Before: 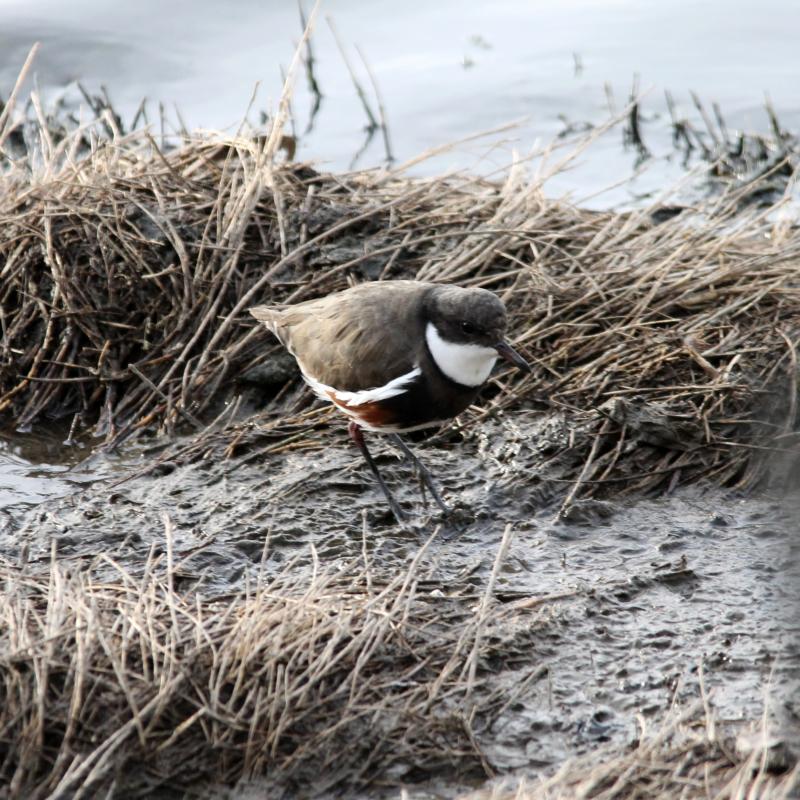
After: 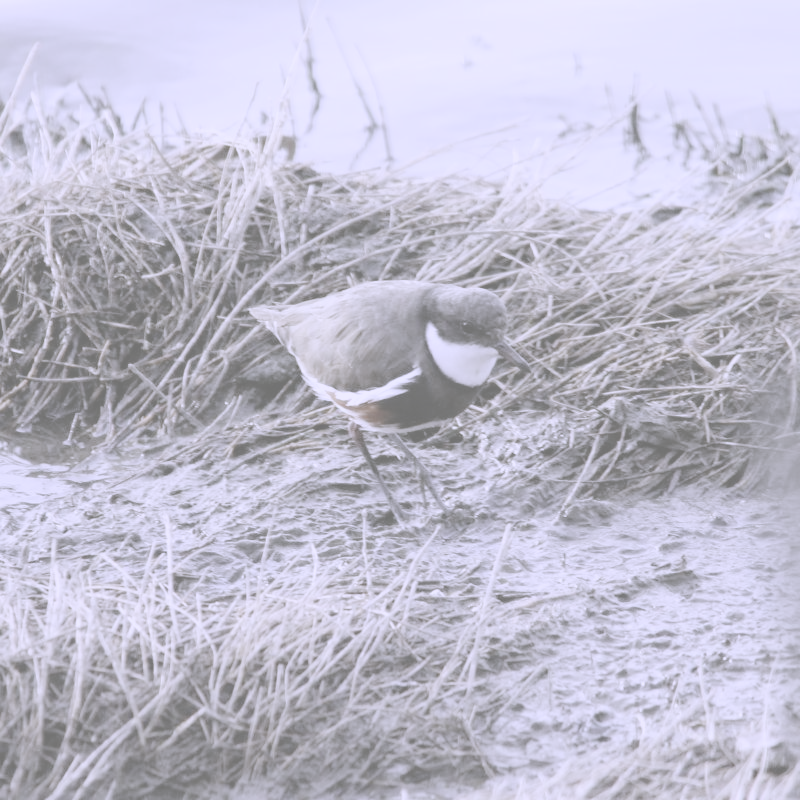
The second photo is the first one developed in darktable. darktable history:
contrast brightness saturation: contrast -0.32, brightness 0.75, saturation -0.78
white balance: red 0.98, blue 1.61
